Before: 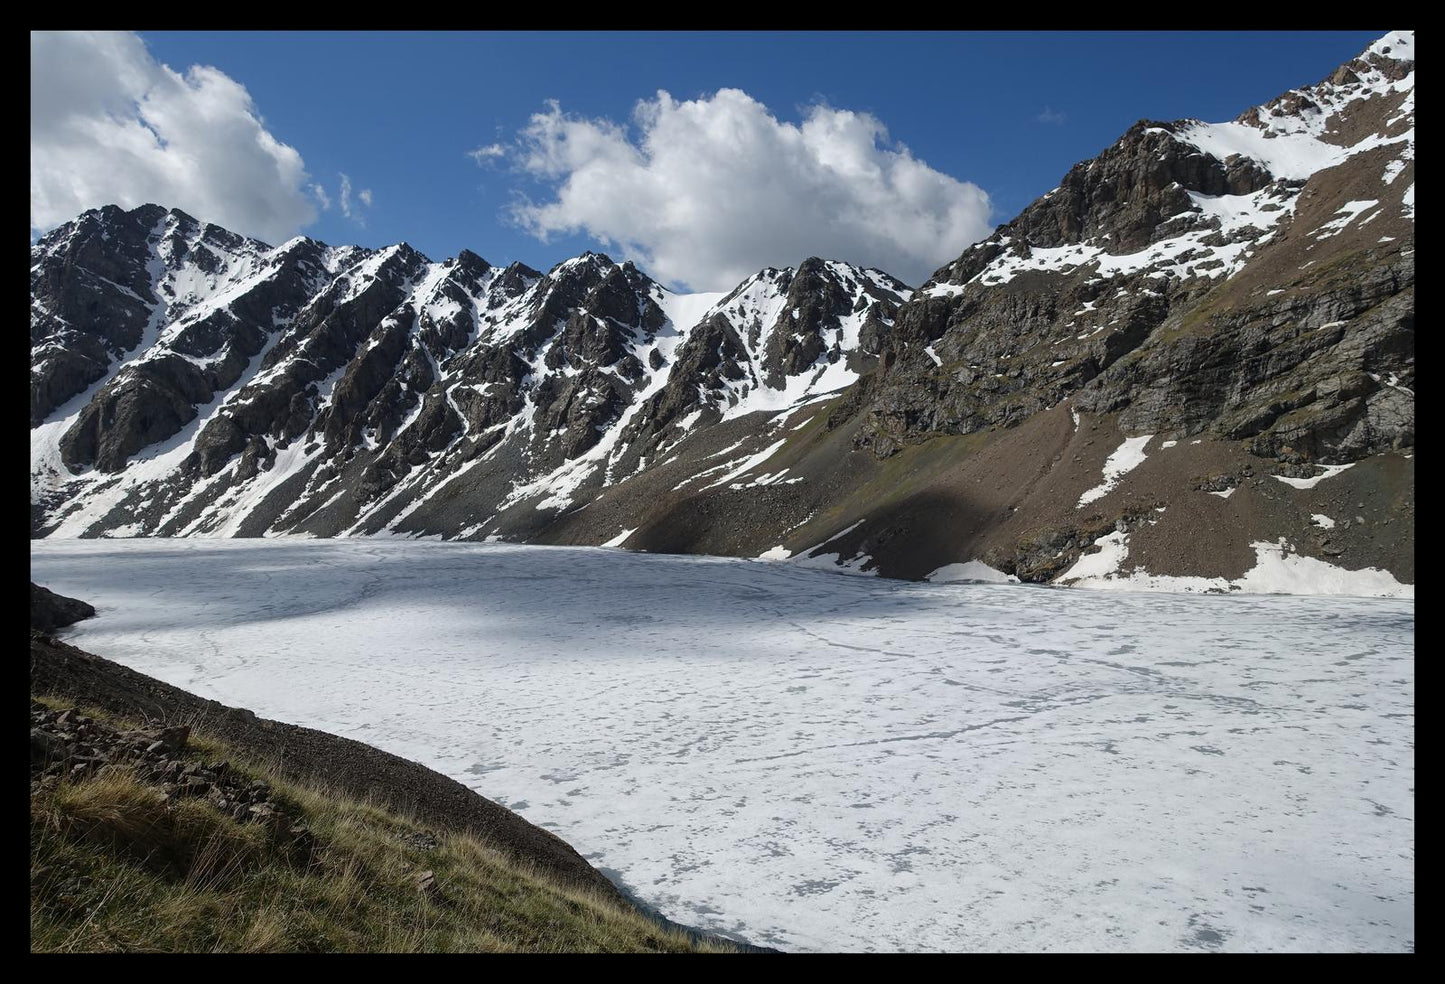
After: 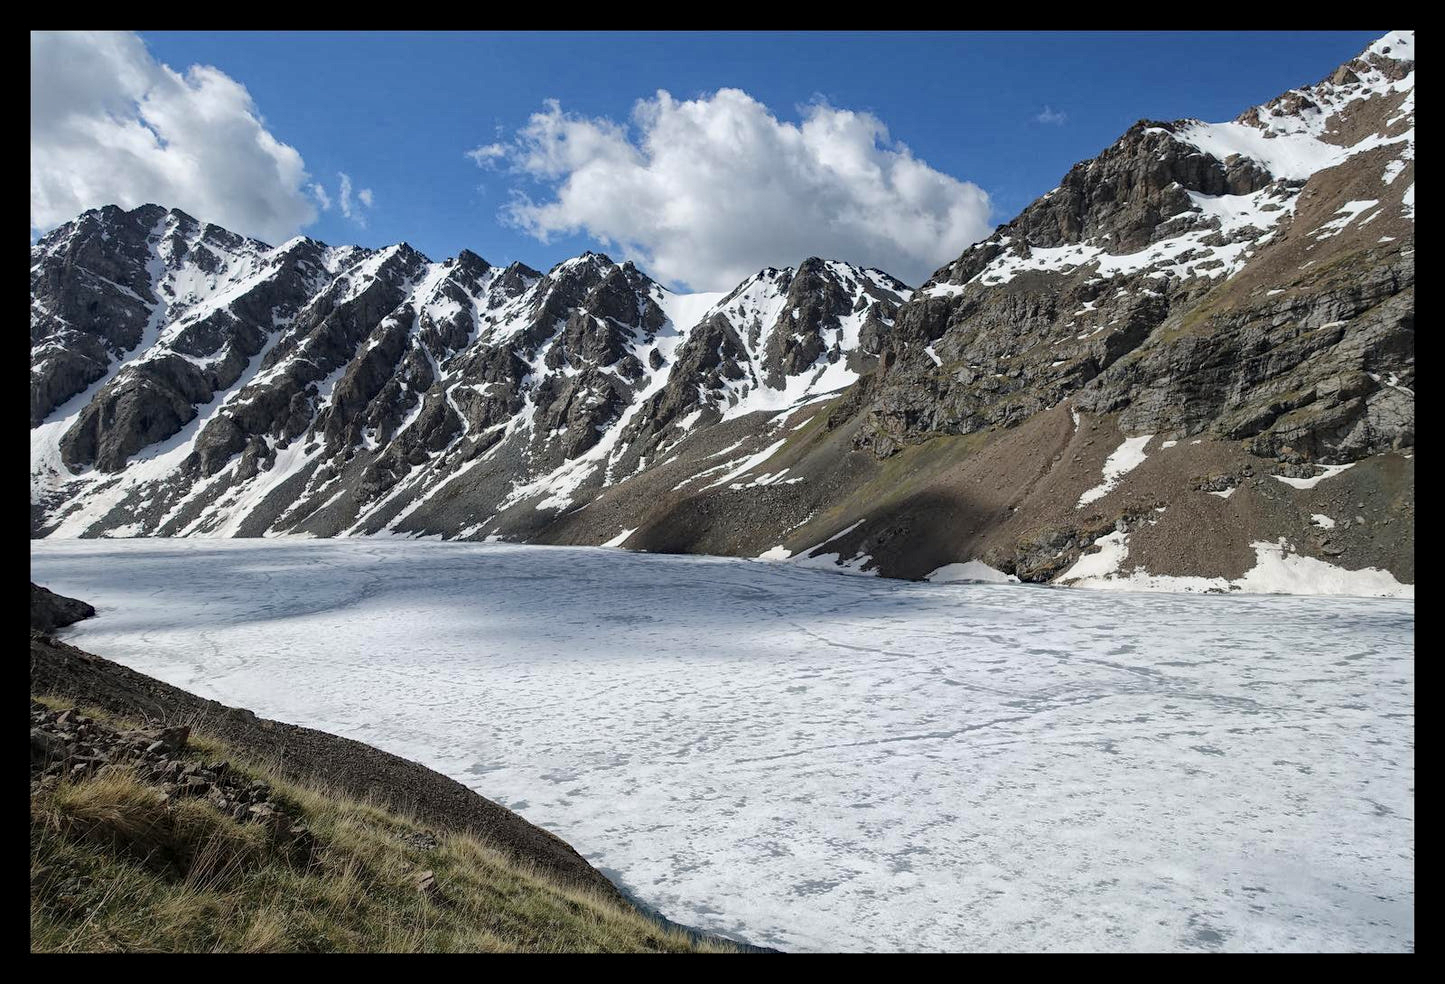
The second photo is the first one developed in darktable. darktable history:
haze removal: compatibility mode true, adaptive false
exposure: exposure 0.2 EV, compensate highlight preservation false
global tonemap: drago (1, 100), detail 1
